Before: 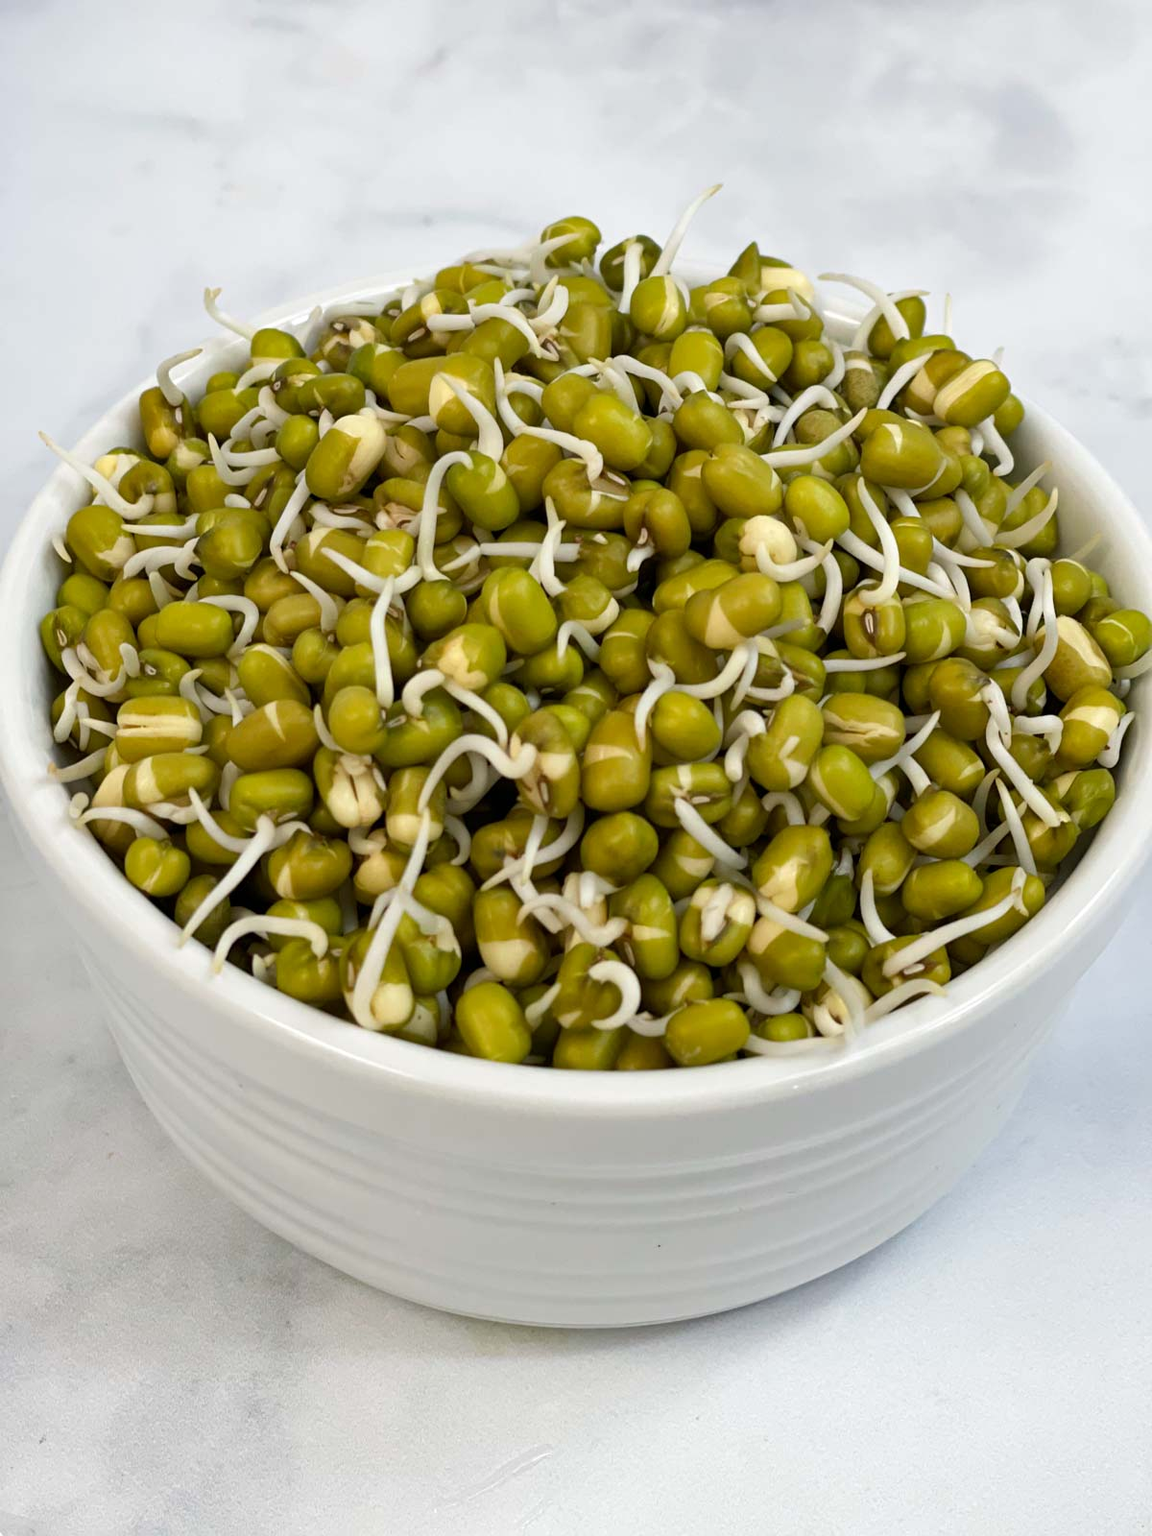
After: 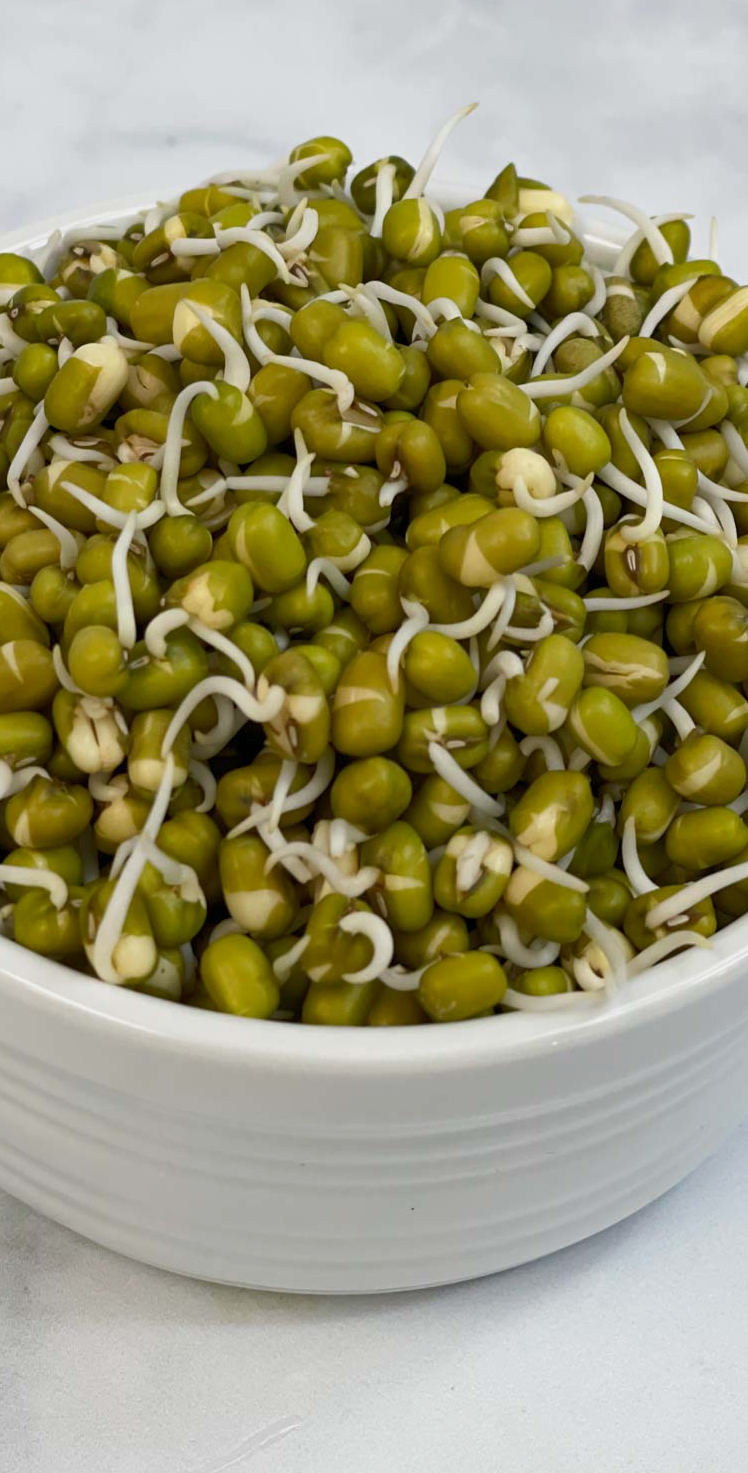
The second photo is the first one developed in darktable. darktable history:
crop and rotate: left 22.869%, top 5.621%, right 14.748%, bottom 2.259%
tone equalizer: -8 EV 0.236 EV, -7 EV 0.386 EV, -6 EV 0.381 EV, -5 EV 0.21 EV, -3 EV -0.244 EV, -2 EV -0.428 EV, -1 EV -0.391 EV, +0 EV -0.22 EV
